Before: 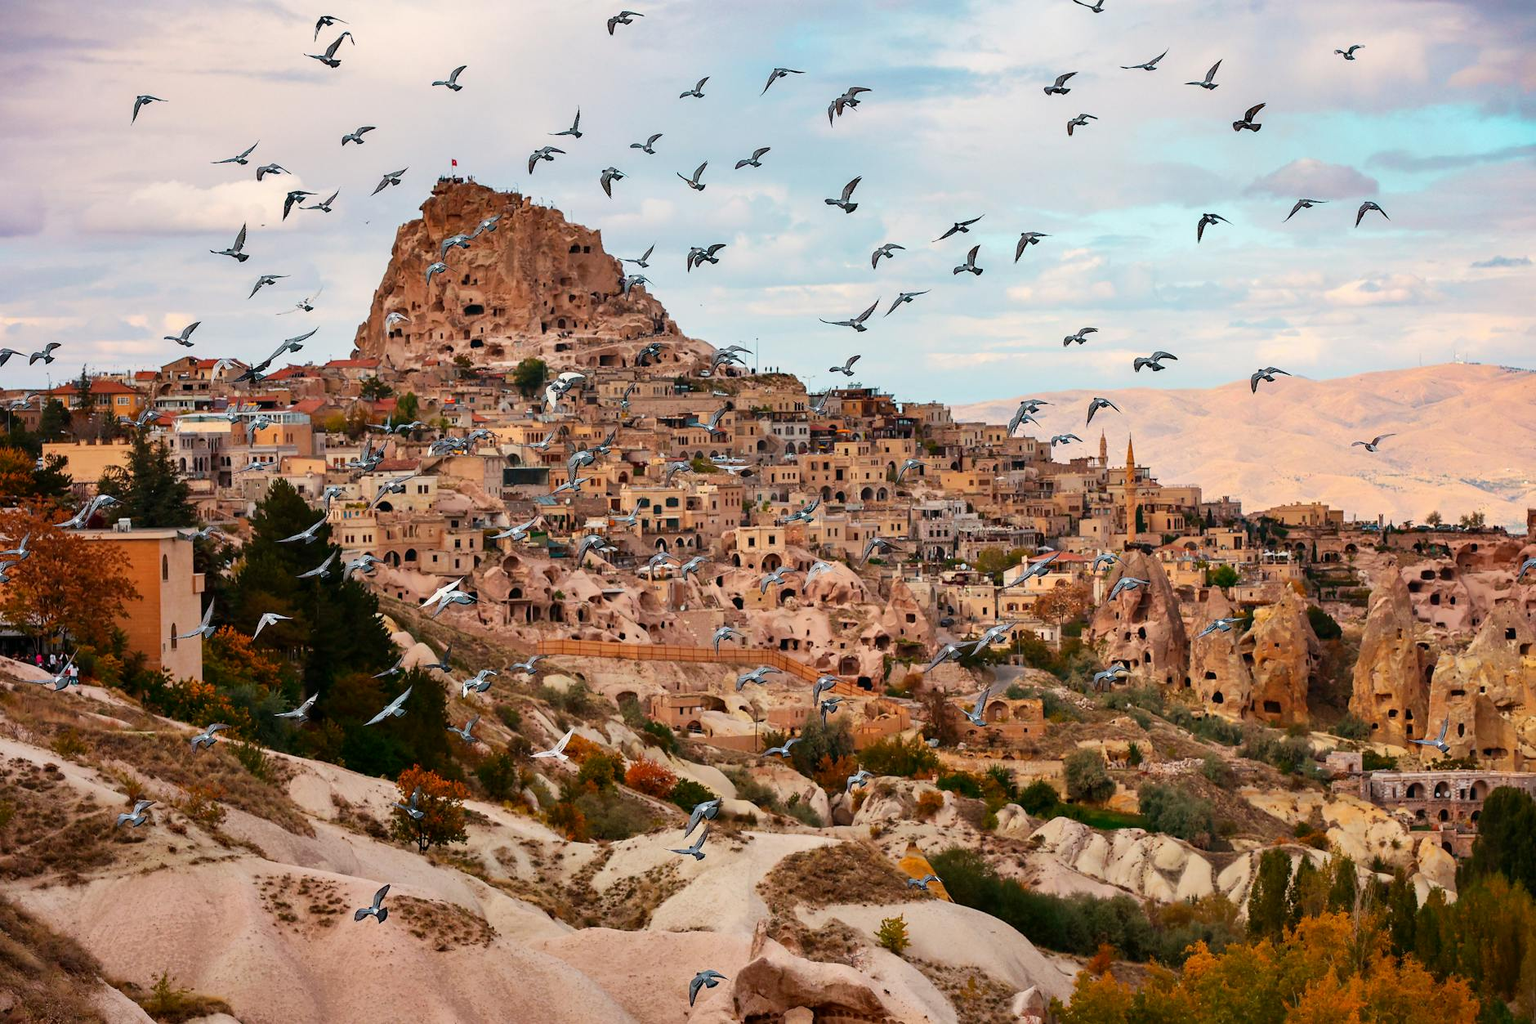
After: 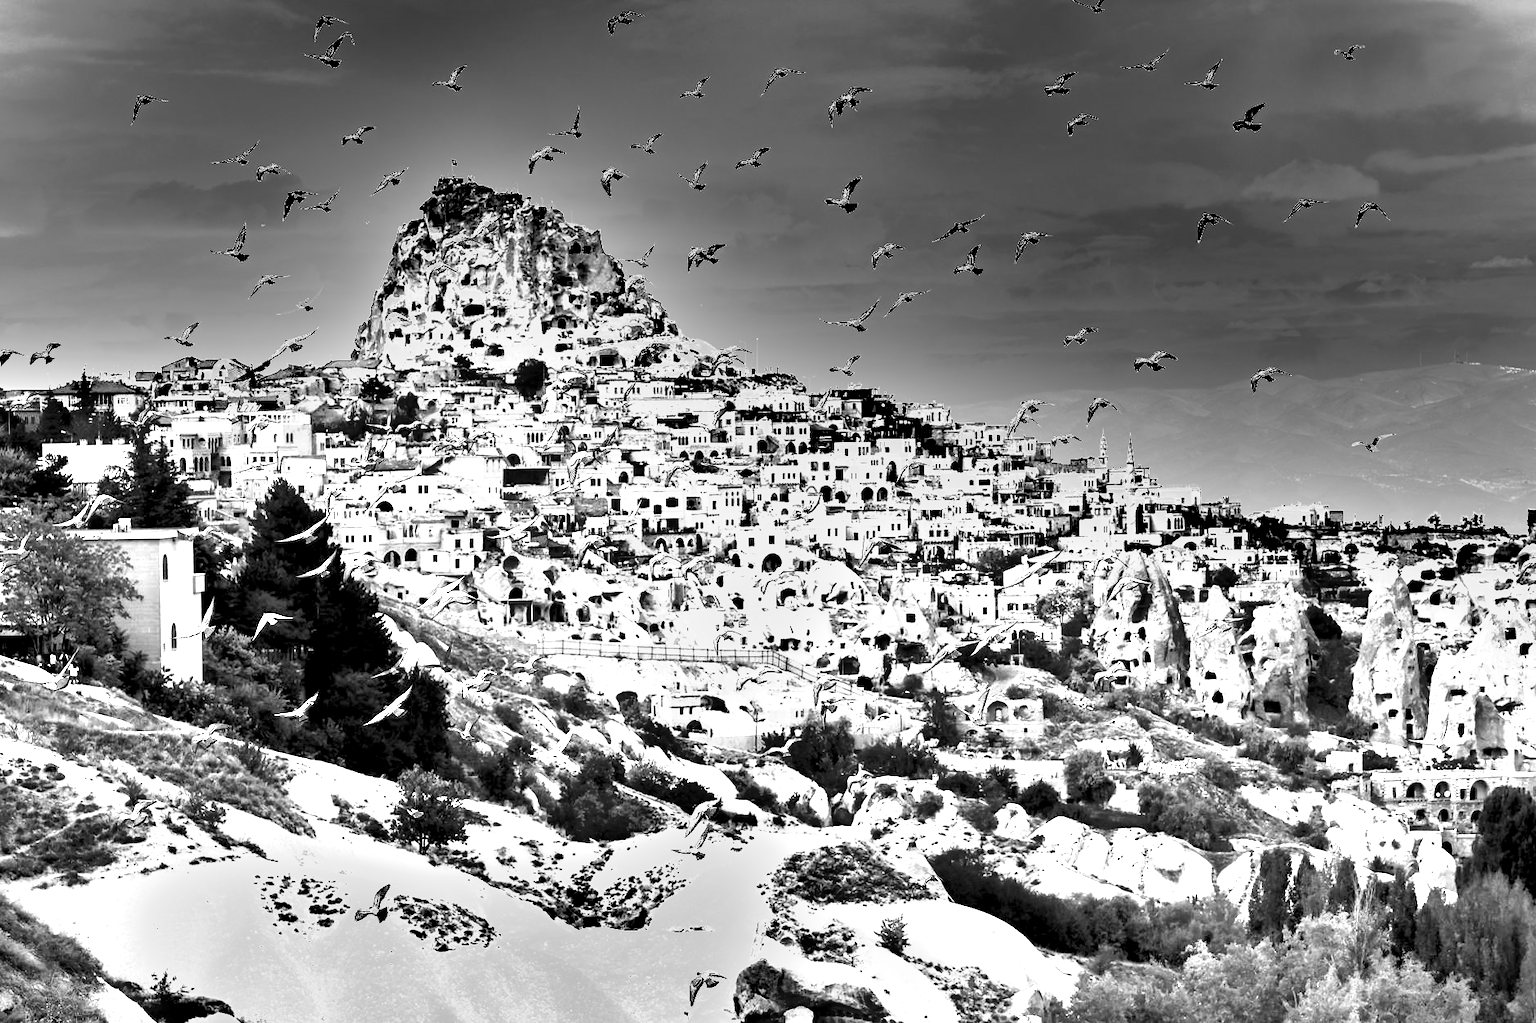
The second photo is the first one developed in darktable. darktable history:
levels: levels [0.012, 0.367, 0.697]
exposure: black level correction 0, exposure 1.2 EV, compensate highlight preservation false
color correction: highlights a* 15.46, highlights b* -20.56
monochrome: a 30.25, b 92.03
white balance: red 0.948, green 1.02, blue 1.176
color balance rgb: shadows lift › chroma 1%, shadows lift › hue 113°, highlights gain › chroma 0.2%, highlights gain › hue 333°, perceptual saturation grading › global saturation 20%, perceptual saturation grading › highlights -50%, perceptual saturation grading › shadows 25%, contrast -10%
base curve: curves: ch0 [(0.017, 0) (0.425, 0.441) (0.844, 0.933) (1, 1)], preserve colors none
shadows and highlights: soften with gaussian
